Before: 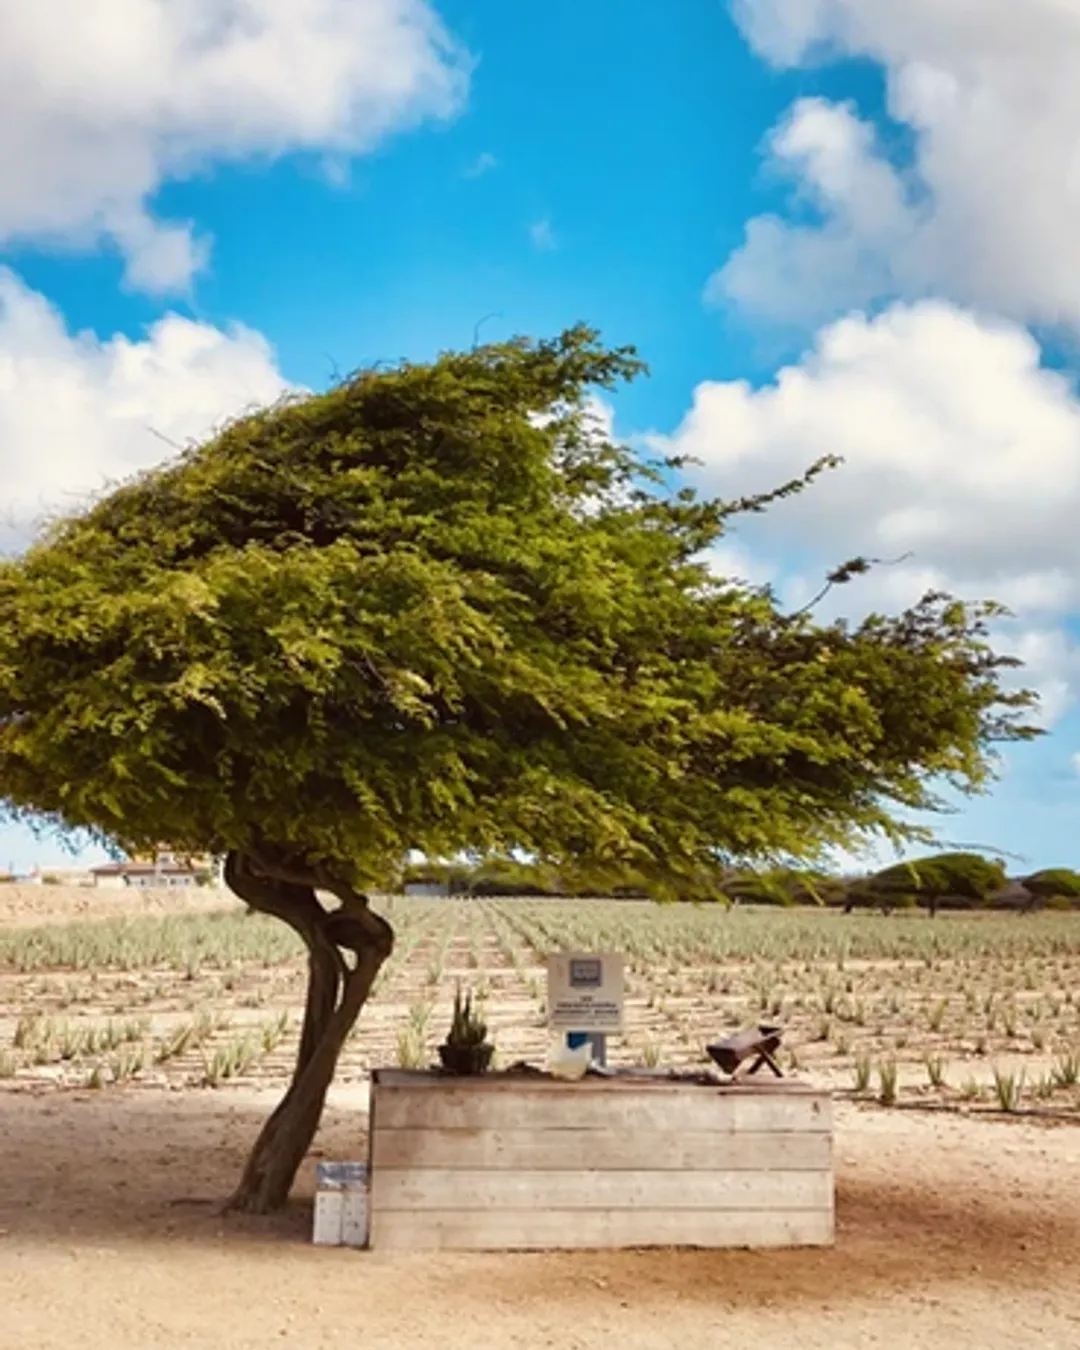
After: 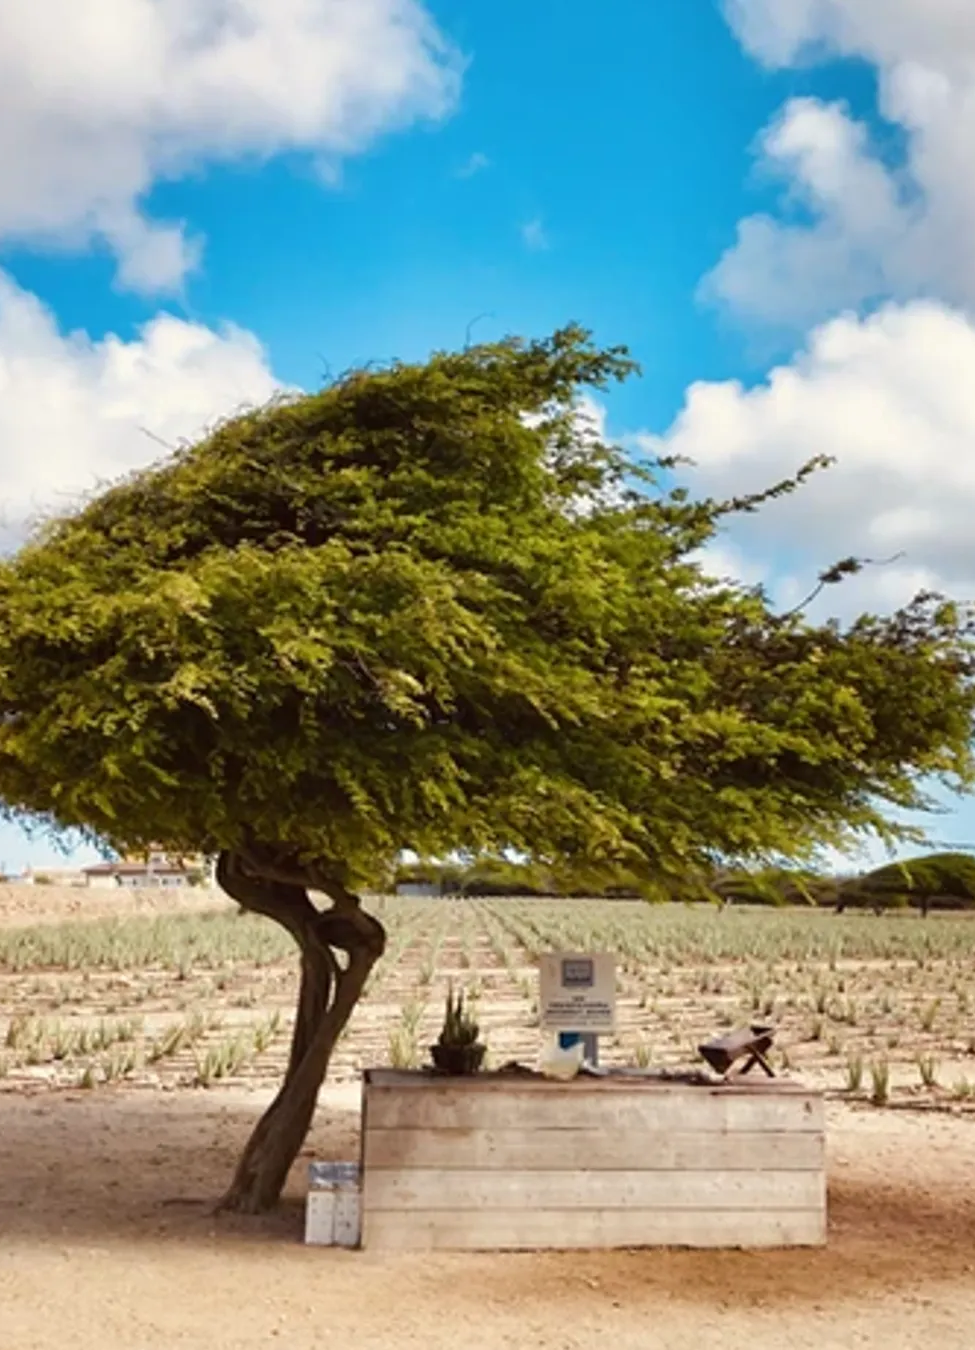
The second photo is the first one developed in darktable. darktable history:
crop and rotate: left 0.896%, right 8.798%
tone equalizer: edges refinement/feathering 500, mask exposure compensation -1.57 EV, preserve details no
